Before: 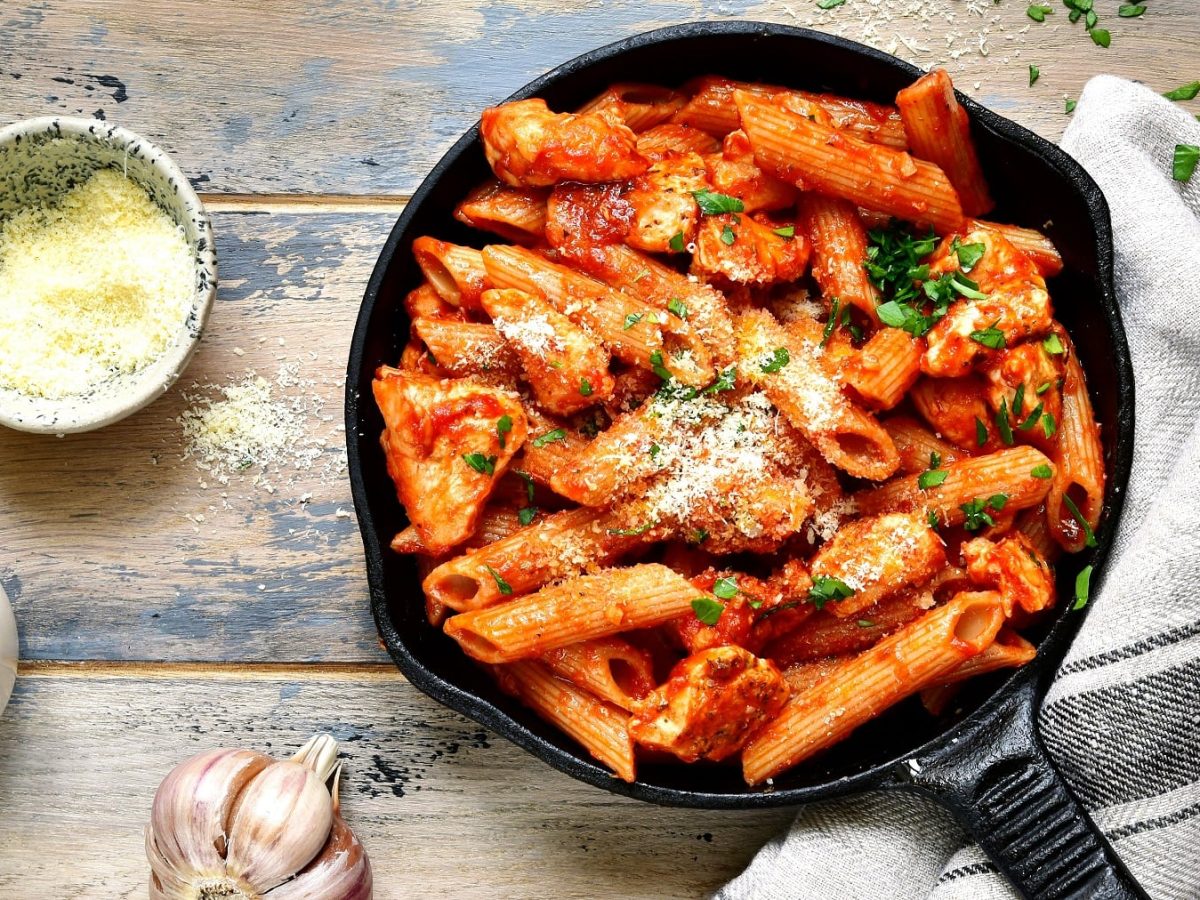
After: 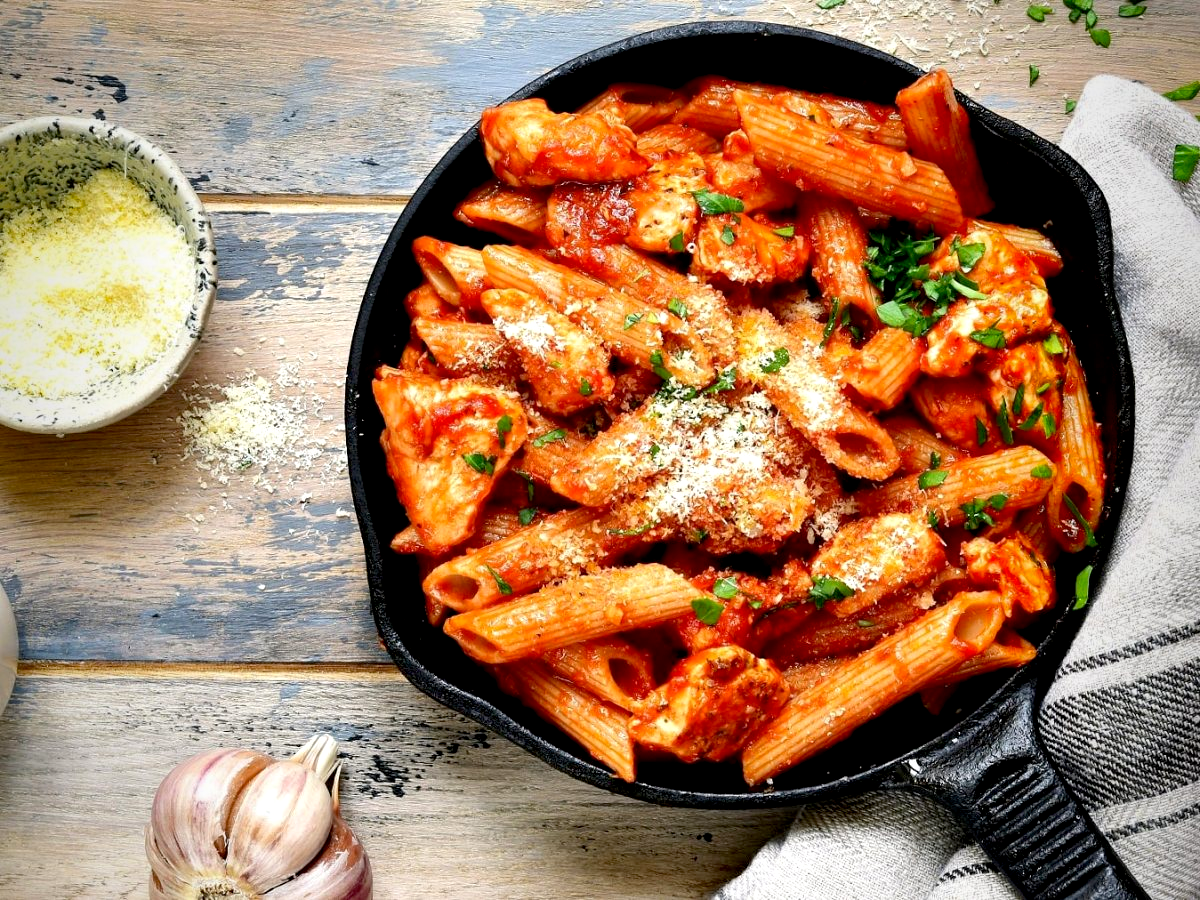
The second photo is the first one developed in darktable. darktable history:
exposure: black level correction 0.007, exposure 0.157 EV, compensate highlight preservation false
vignetting: fall-off start 96.13%, fall-off radius 100.04%, saturation 0.386, width/height ratio 0.612
